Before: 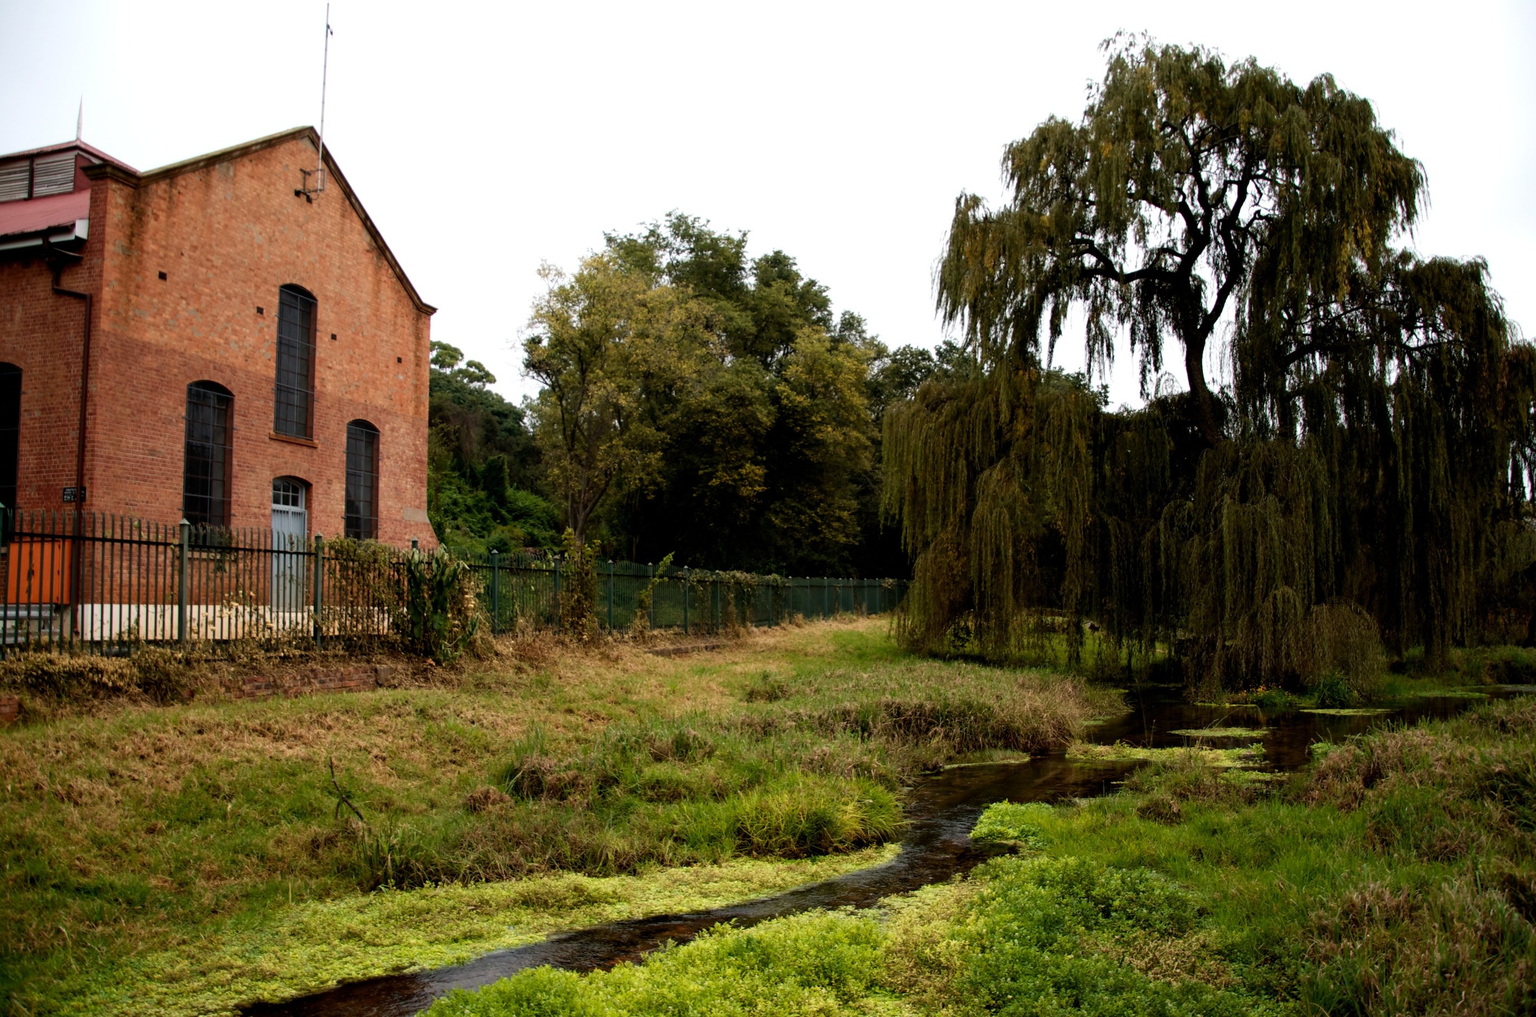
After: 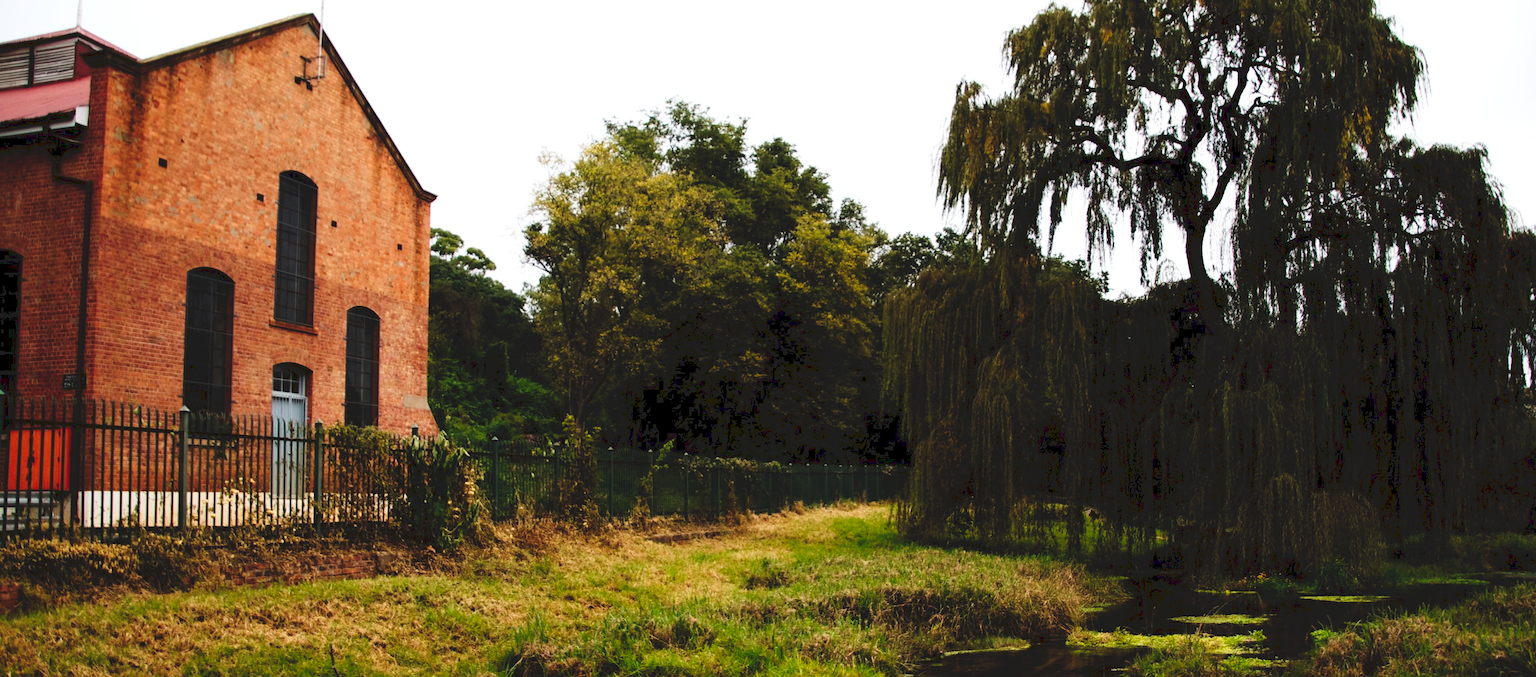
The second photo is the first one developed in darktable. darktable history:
tone curve: curves: ch0 [(0, 0) (0.003, 0.108) (0.011, 0.108) (0.025, 0.108) (0.044, 0.113) (0.069, 0.113) (0.1, 0.121) (0.136, 0.136) (0.177, 0.16) (0.224, 0.192) (0.277, 0.246) (0.335, 0.324) (0.399, 0.419) (0.468, 0.518) (0.543, 0.622) (0.623, 0.721) (0.709, 0.815) (0.801, 0.893) (0.898, 0.949) (1, 1)], preserve colors none
crop: top 11.166%, bottom 22.168%
